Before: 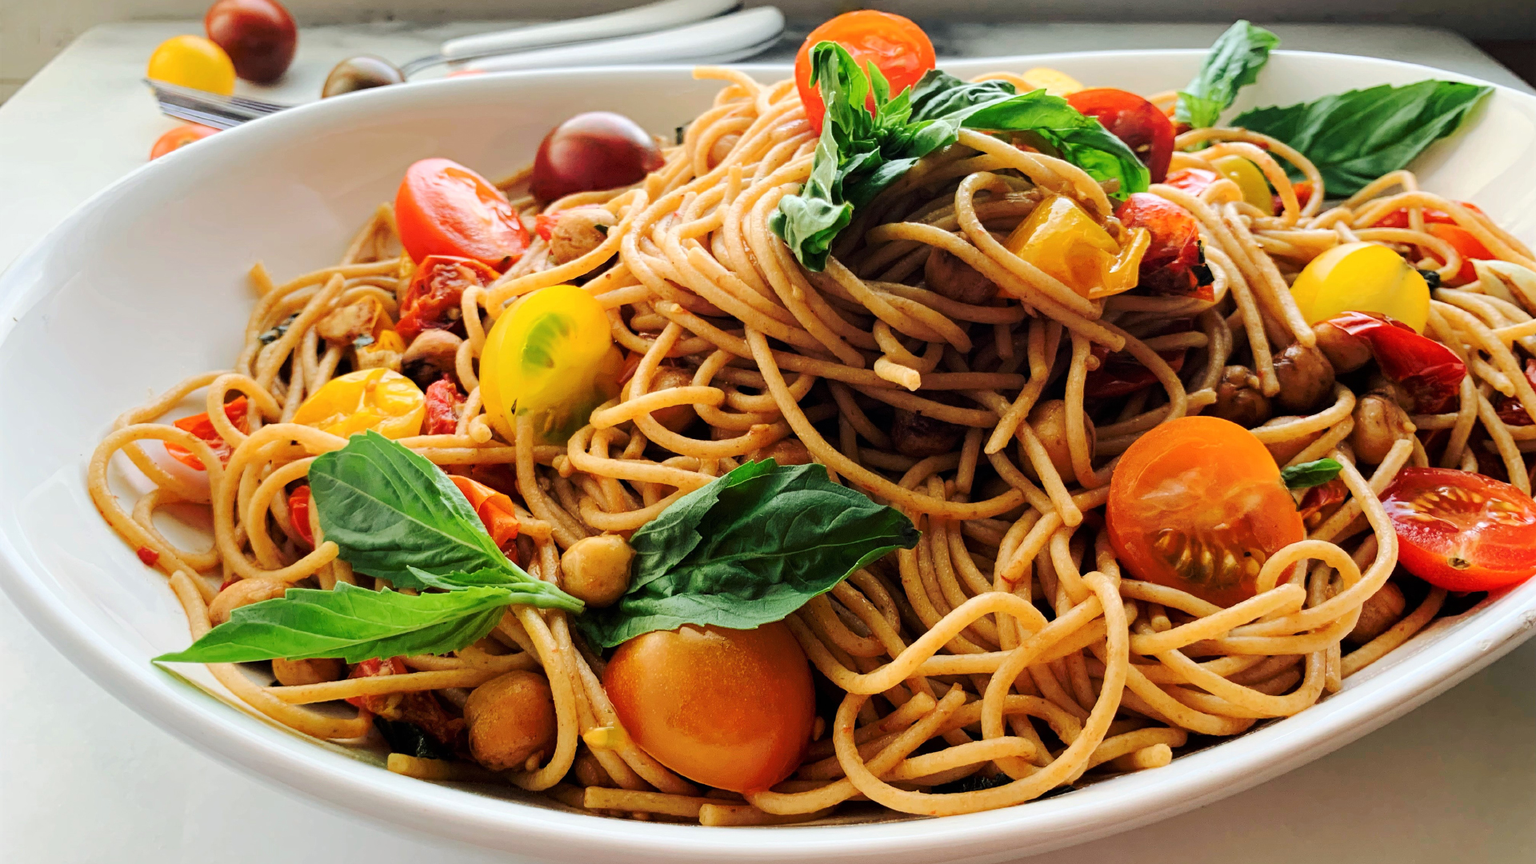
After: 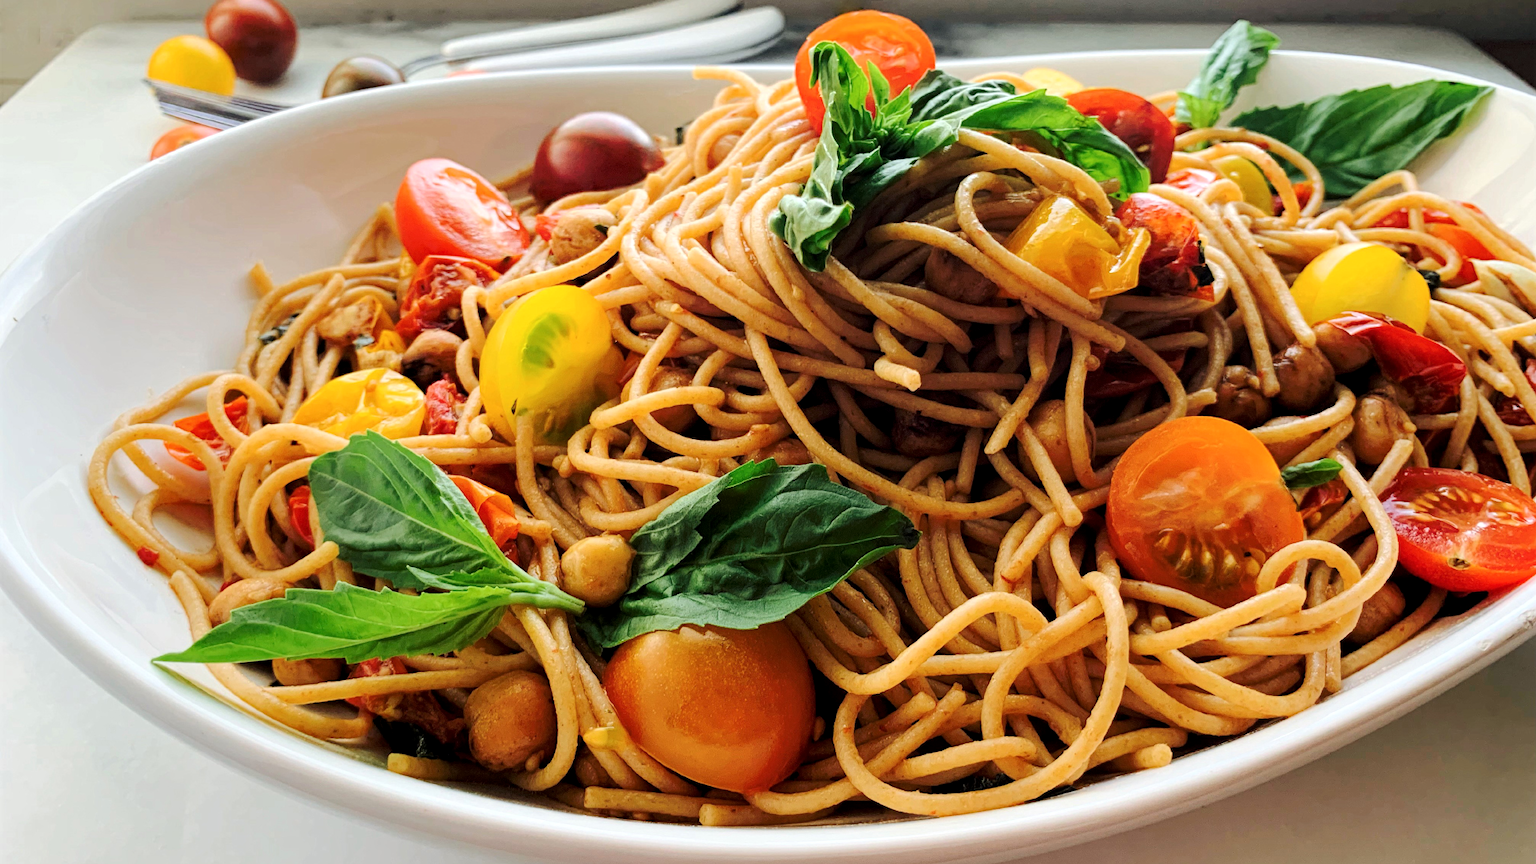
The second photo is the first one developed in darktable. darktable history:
tone equalizer: on, module defaults
local contrast: highlights 100%, shadows 100%, detail 120%, midtone range 0.2
